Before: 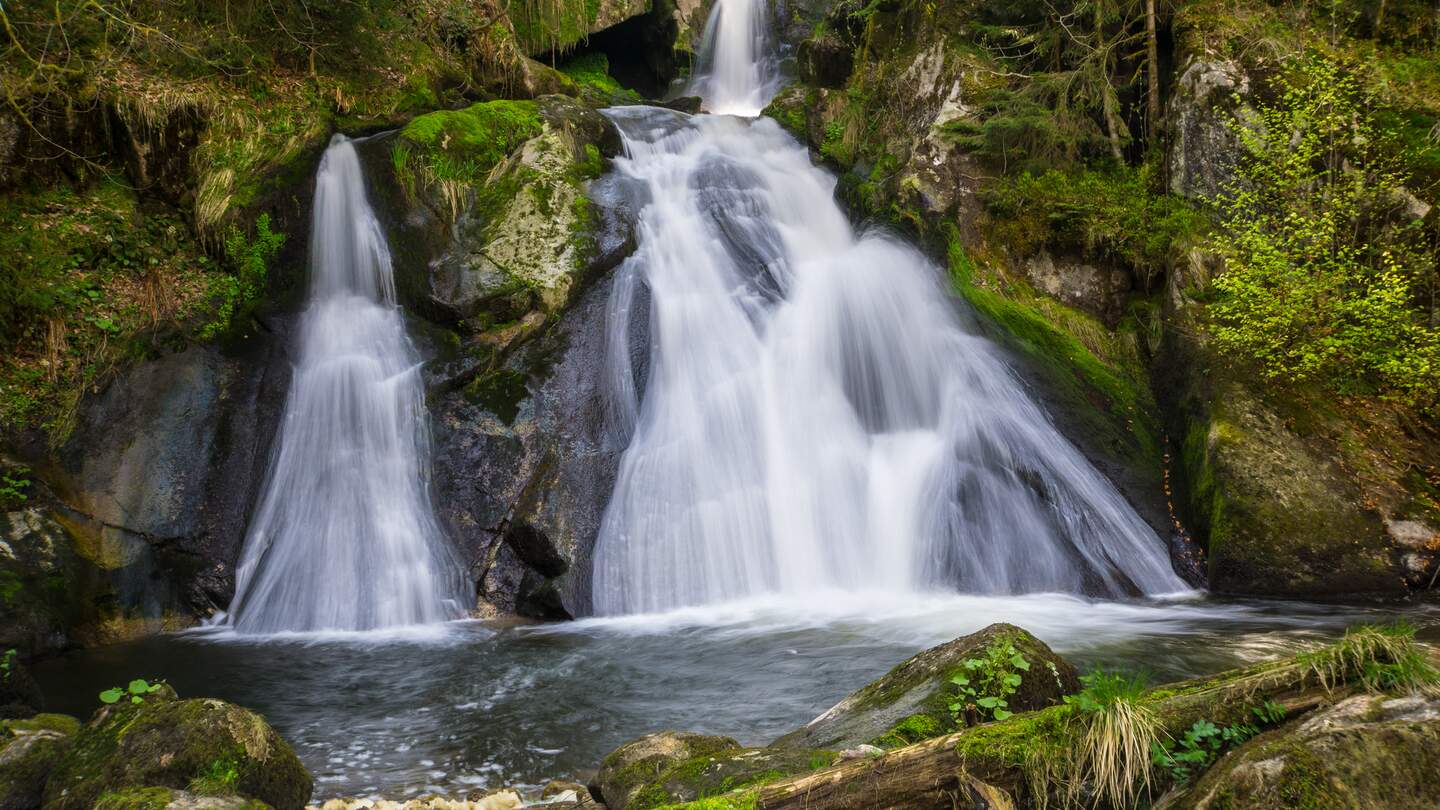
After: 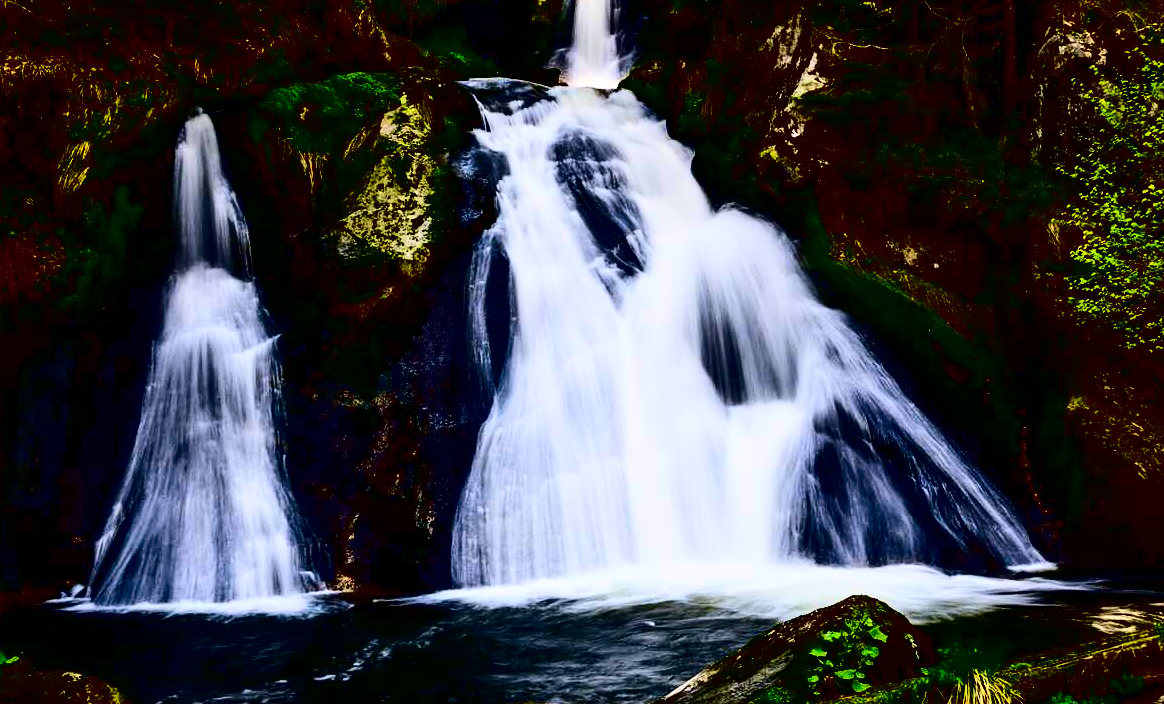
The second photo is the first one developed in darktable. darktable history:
crop: left 9.929%, top 3.475%, right 9.188%, bottom 9.529%
contrast brightness saturation: contrast 0.77, brightness -1, saturation 1
